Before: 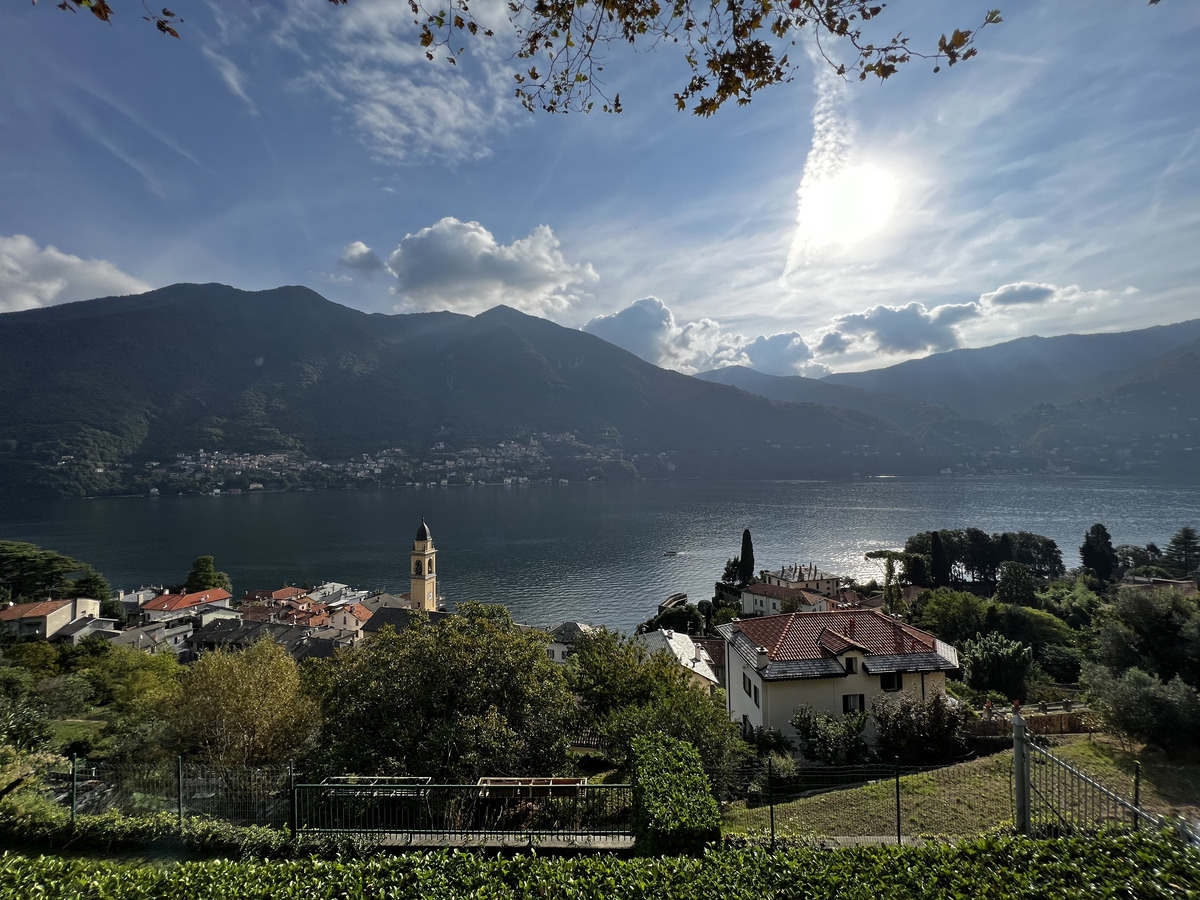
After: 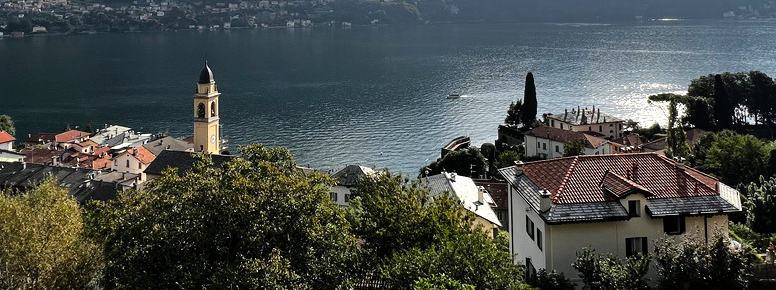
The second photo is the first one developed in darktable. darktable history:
crop: left 18.112%, top 50.829%, right 17.173%, bottom 16.913%
shadows and highlights: shadows 30.71, highlights -62.97, soften with gaussian
tone equalizer: -8 EV -0.742 EV, -7 EV -0.714 EV, -6 EV -0.573 EV, -5 EV -0.373 EV, -3 EV 0.382 EV, -2 EV 0.6 EV, -1 EV 0.699 EV, +0 EV 0.721 EV, mask exposure compensation -0.503 EV
